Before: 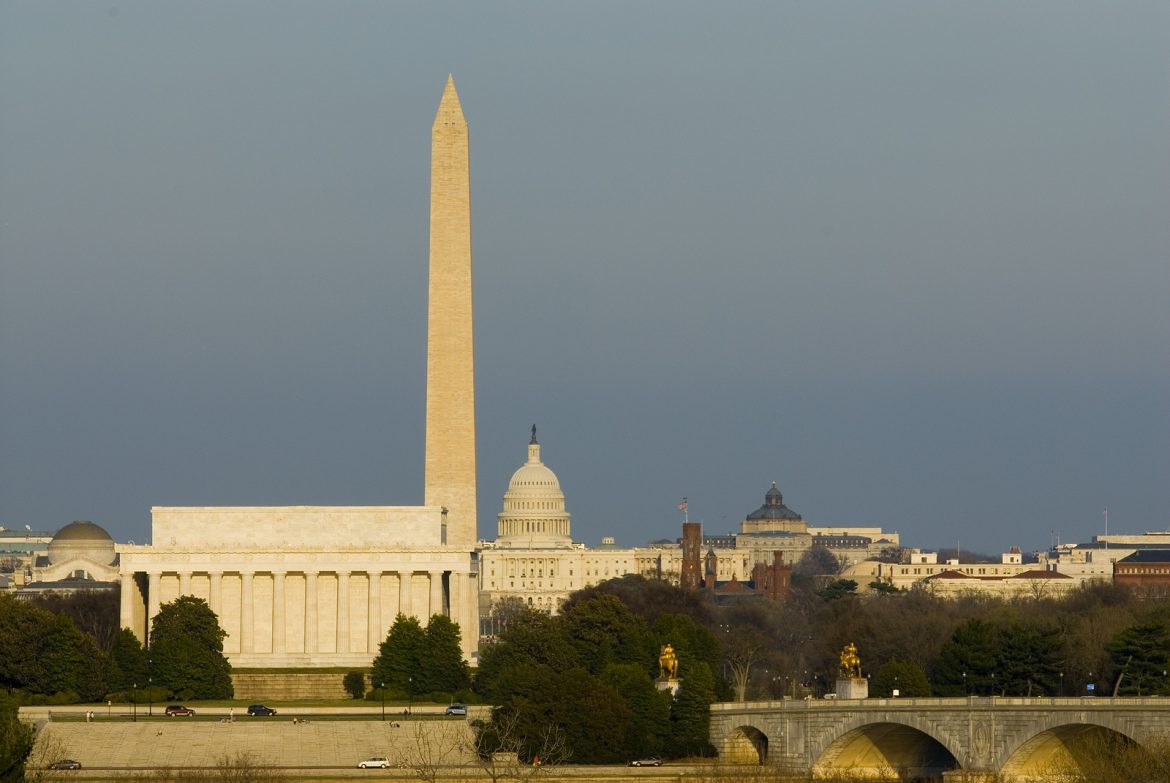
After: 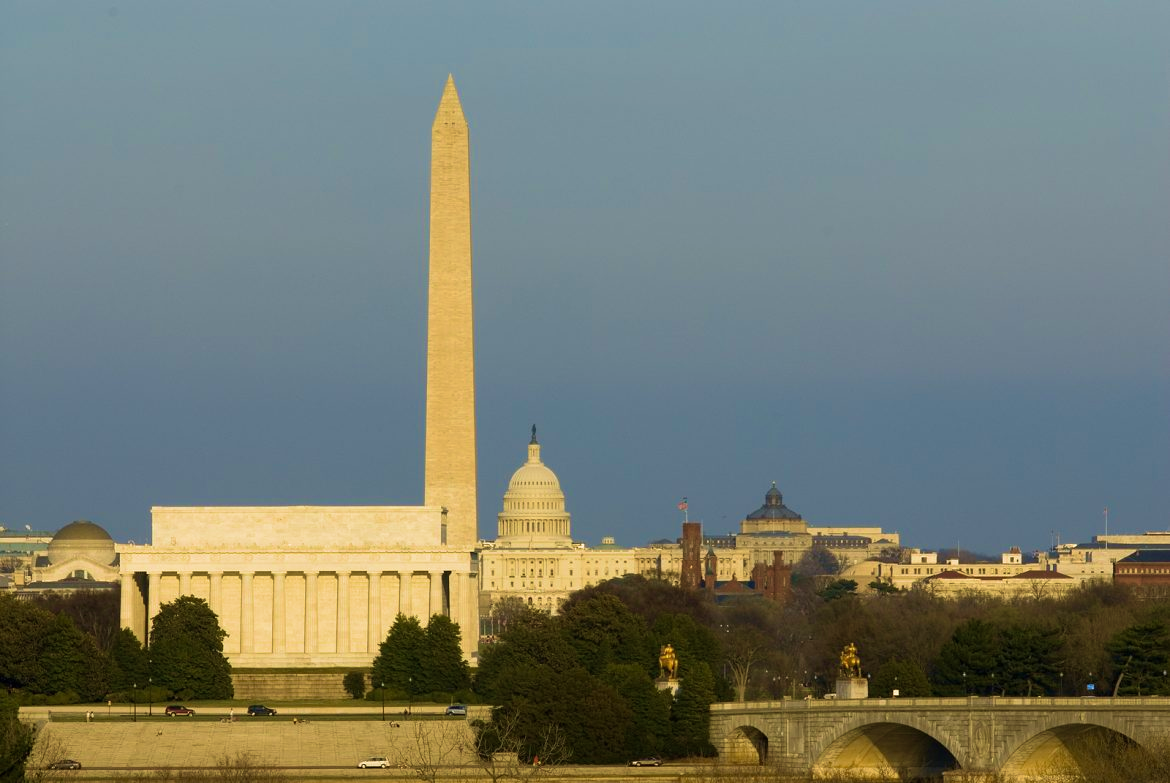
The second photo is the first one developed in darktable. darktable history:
tone equalizer: on, module defaults
velvia: strength 56.3%
exposure: black level correction 0, exposure 0 EV, compensate highlight preservation false
